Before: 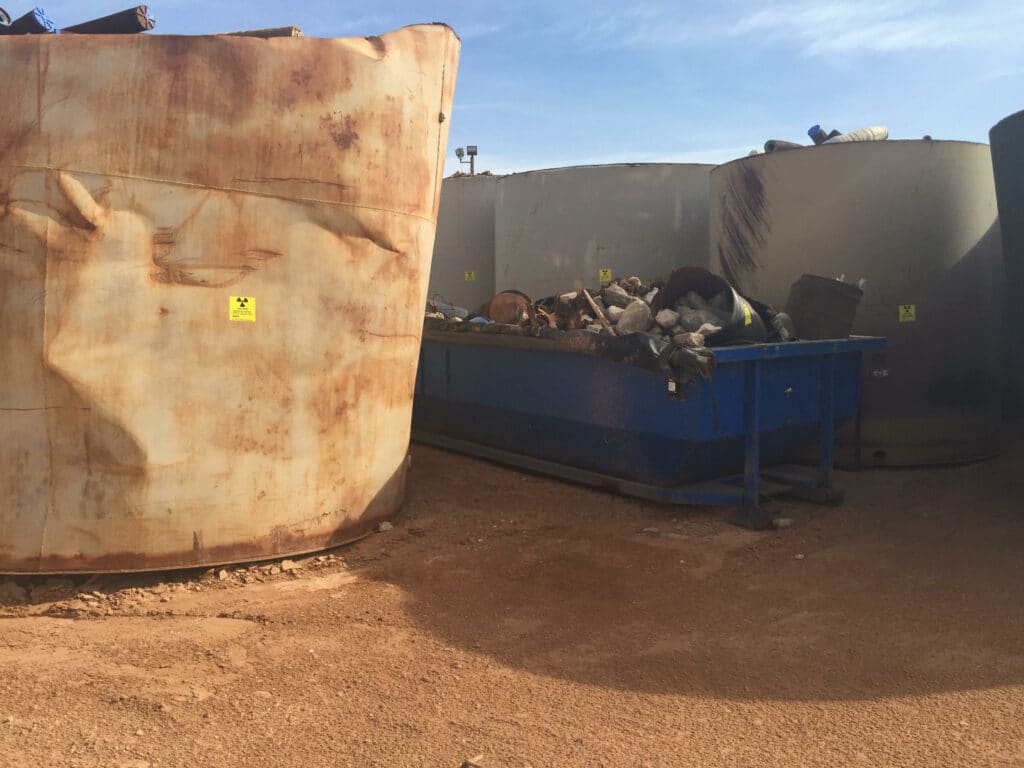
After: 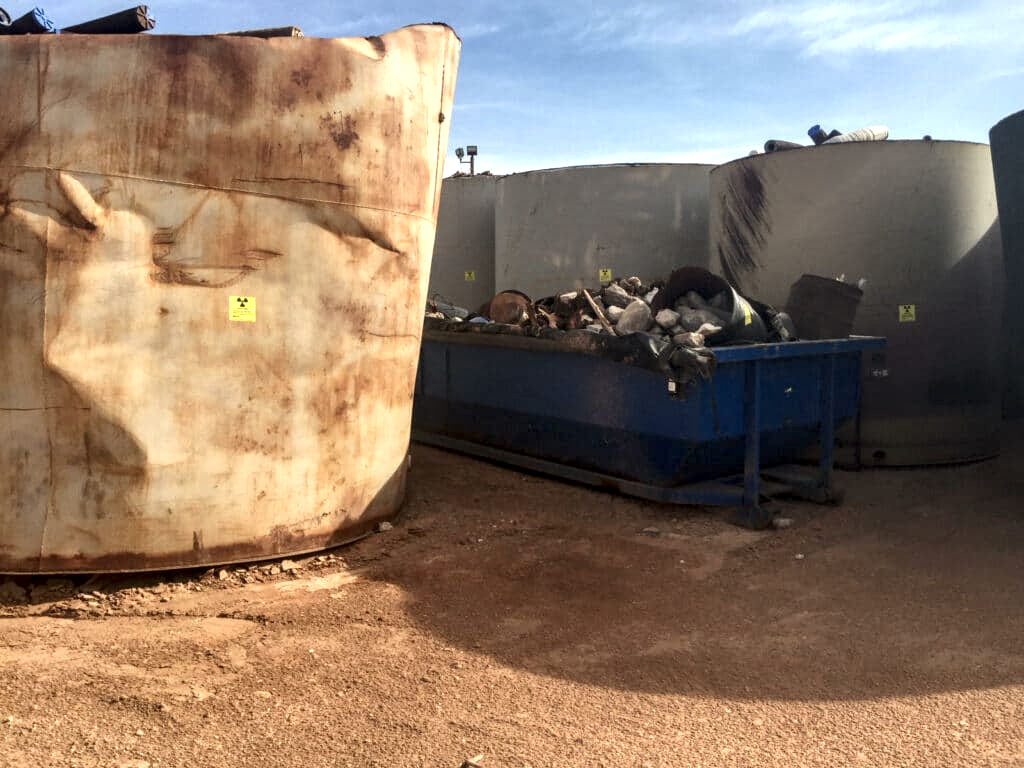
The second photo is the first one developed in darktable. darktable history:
local contrast: highlights 81%, shadows 57%, detail 175%, midtone range 0.6
